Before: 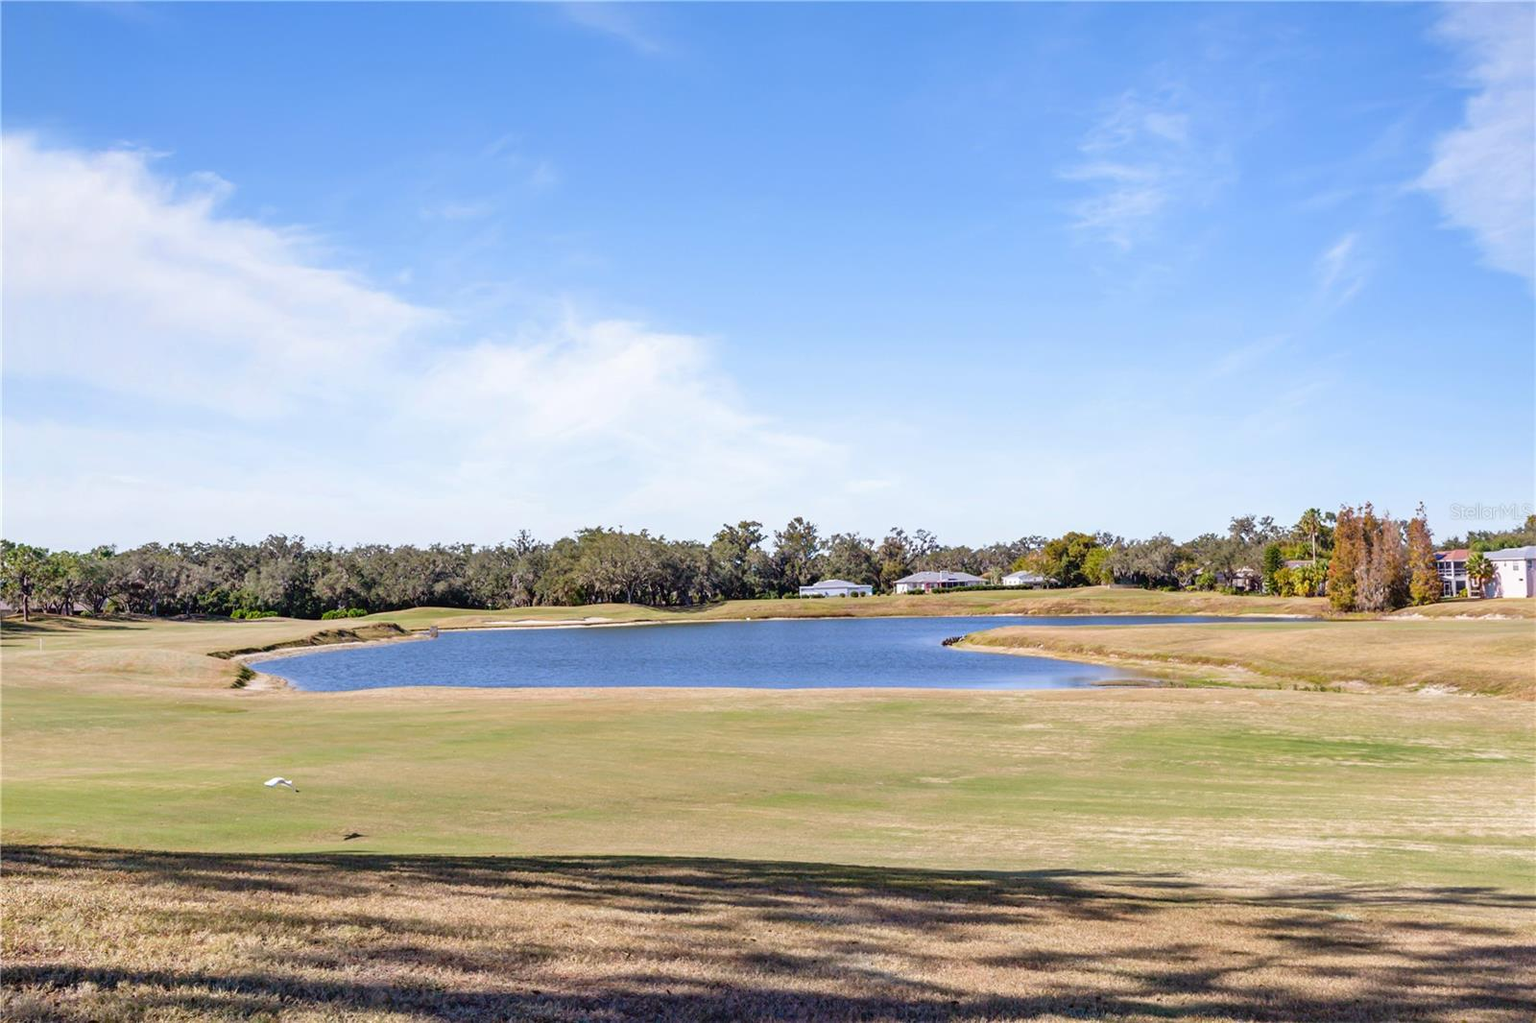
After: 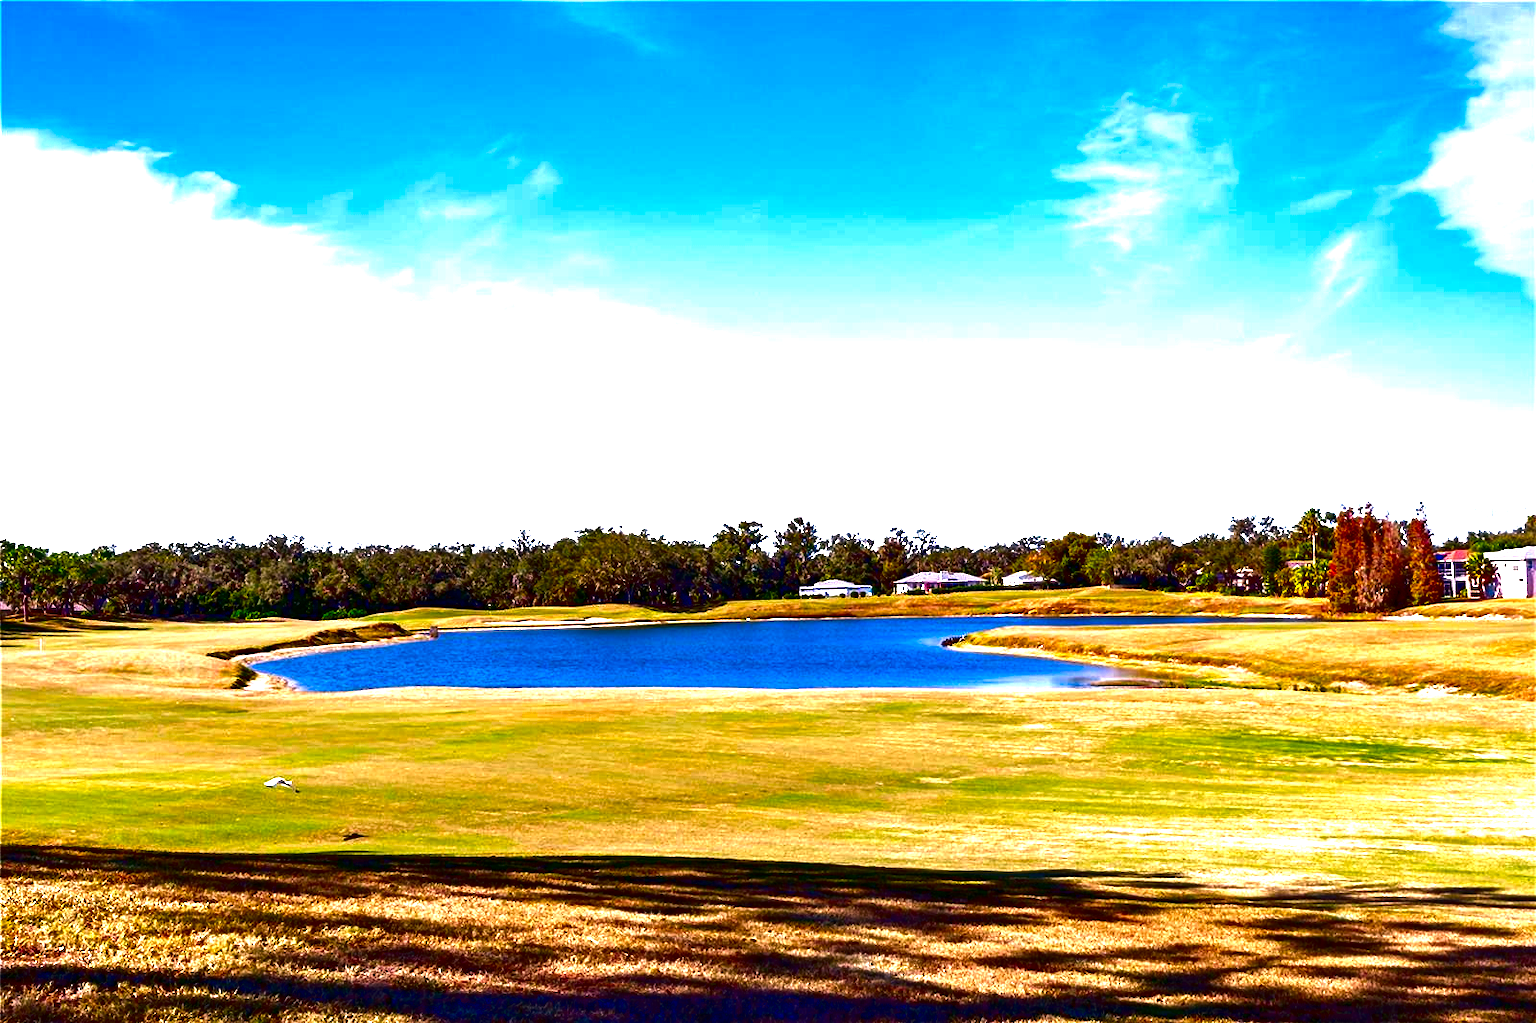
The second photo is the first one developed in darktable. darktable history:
contrast equalizer: octaves 7, y [[0.5, 0.5, 0.472, 0.5, 0.5, 0.5], [0.5 ×6], [0.5 ×6], [0 ×6], [0 ×6]]
exposure: black level correction 0.008, exposure 0.972 EV, compensate exposure bias true, compensate highlight preservation false
color correction: highlights a* 7.84, highlights b* 4.36
contrast brightness saturation: brightness -0.996, saturation 0.991
